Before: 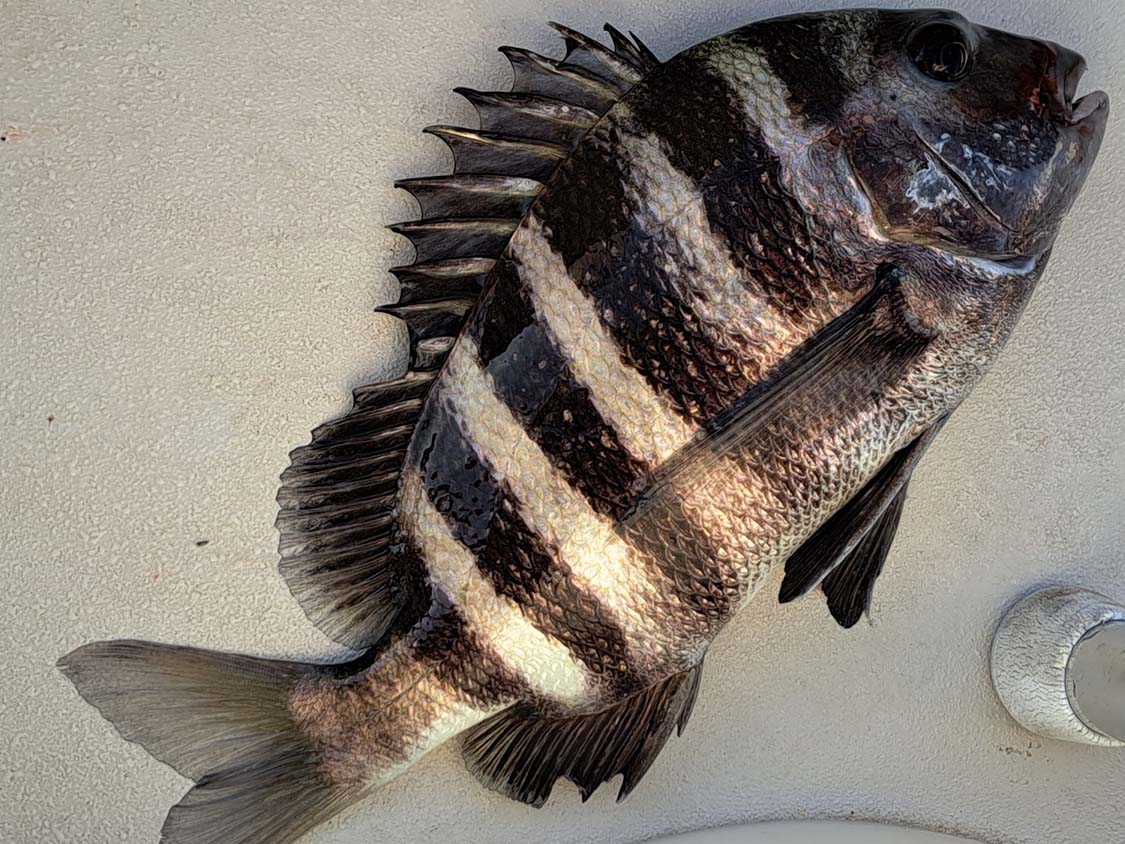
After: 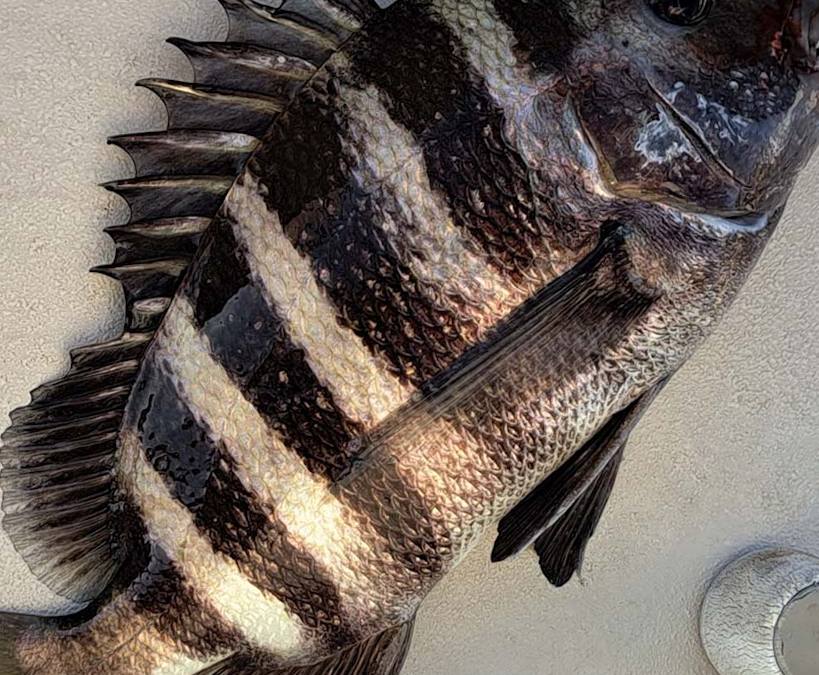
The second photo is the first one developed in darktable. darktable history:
crop: left 23.095%, top 5.827%, bottom 11.854%
rotate and perspective: rotation 0.074°, lens shift (vertical) 0.096, lens shift (horizontal) -0.041, crop left 0.043, crop right 0.952, crop top 0.024, crop bottom 0.979
